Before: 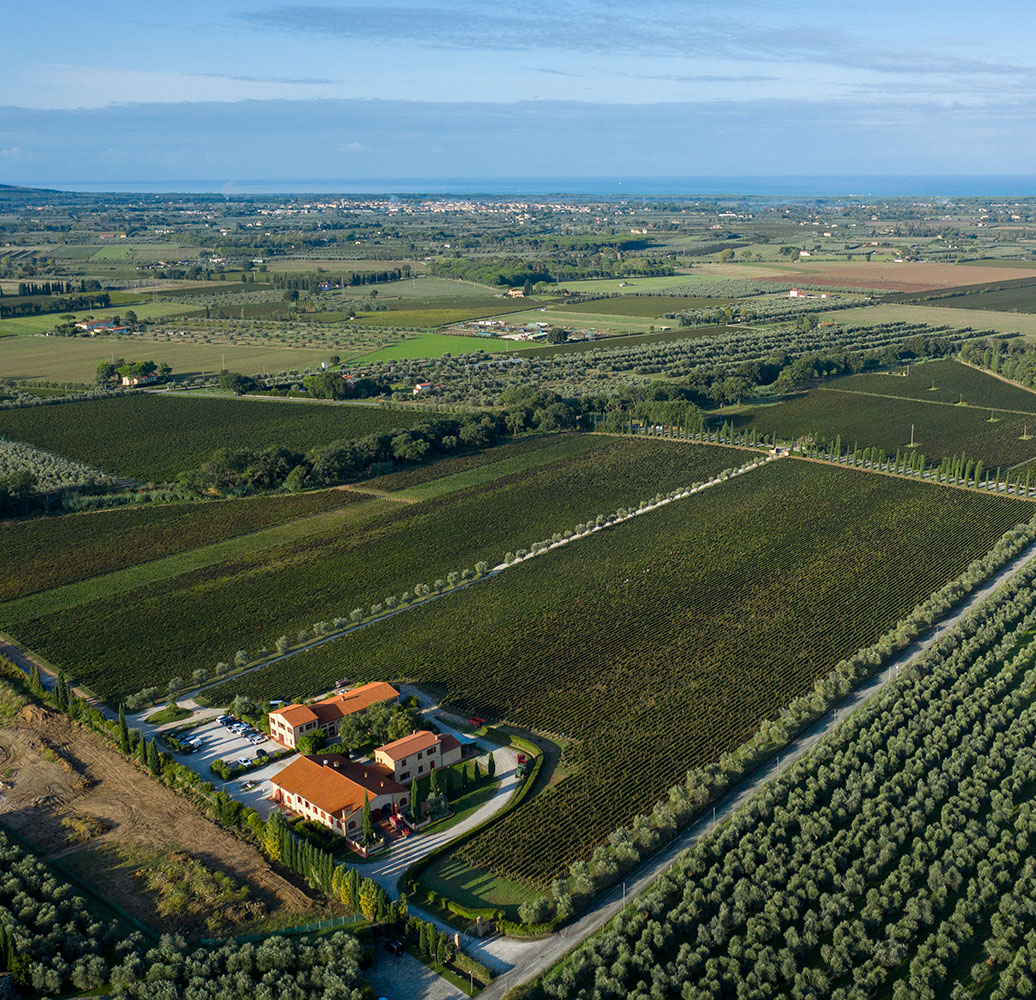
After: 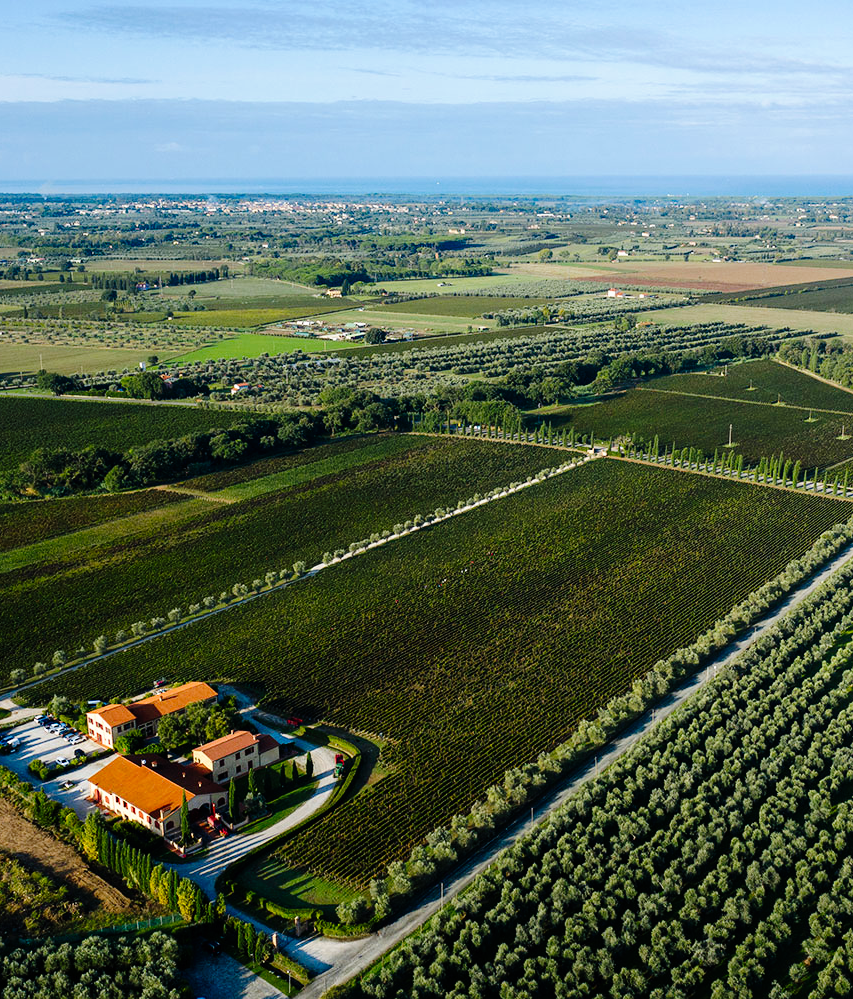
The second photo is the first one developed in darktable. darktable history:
exposure: exposure -0.043 EV, compensate highlight preservation false
tone curve: curves: ch0 [(0, 0) (0.003, 0.003) (0.011, 0.005) (0.025, 0.008) (0.044, 0.012) (0.069, 0.02) (0.1, 0.031) (0.136, 0.047) (0.177, 0.088) (0.224, 0.141) (0.277, 0.222) (0.335, 0.32) (0.399, 0.422) (0.468, 0.523) (0.543, 0.621) (0.623, 0.715) (0.709, 0.796) (0.801, 0.88) (0.898, 0.962) (1, 1)], preserve colors none
crop: left 17.568%, bottom 0.034%
